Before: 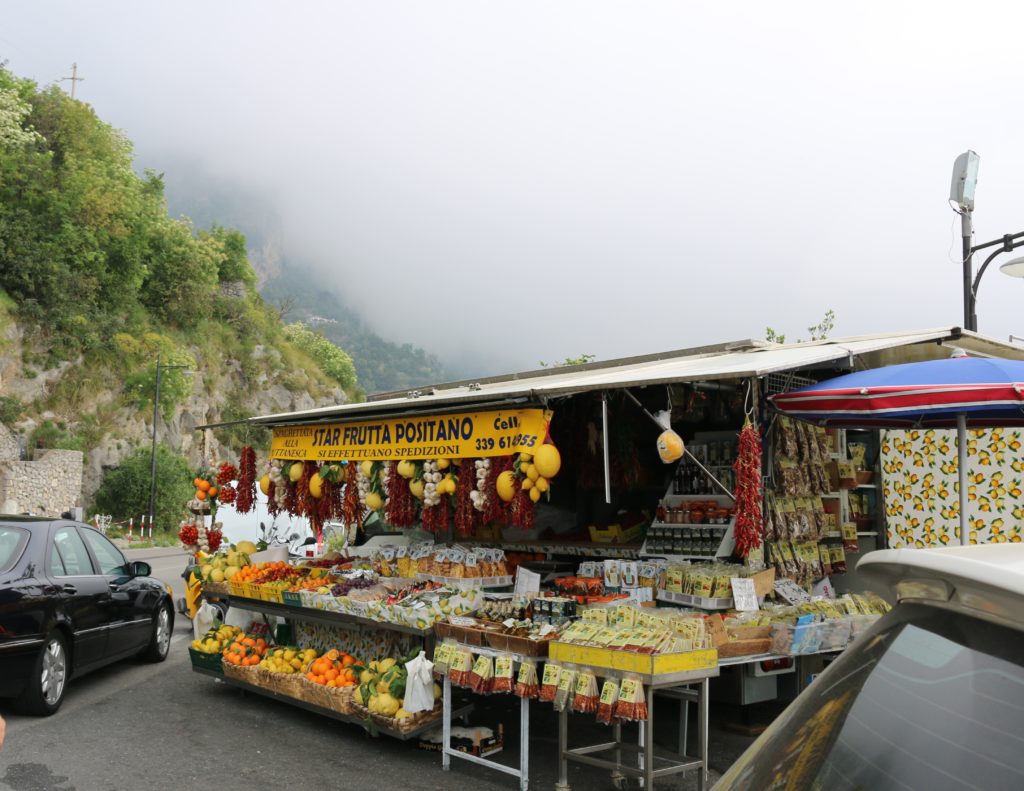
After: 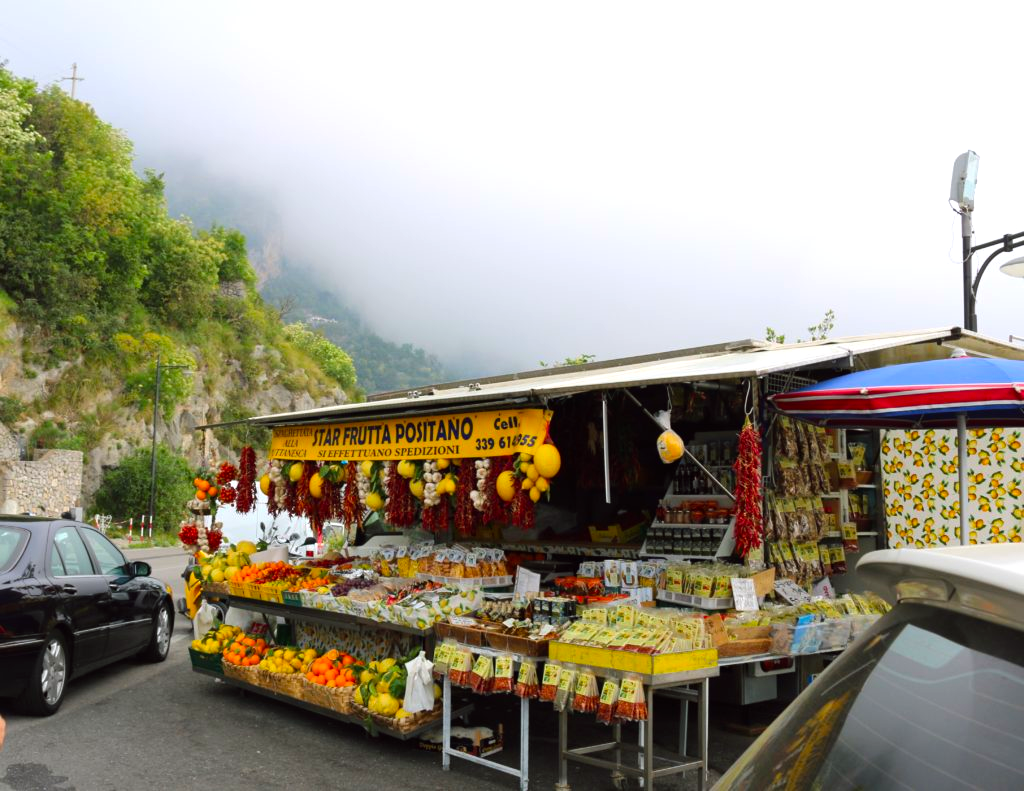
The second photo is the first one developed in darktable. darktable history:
color balance: lift [1, 1.001, 0.999, 1.001], gamma [1, 1.004, 1.007, 0.993], gain [1, 0.991, 0.987, 1.013], contrast 7.5%, contrast fulcrum 10%, output saturation 115%
color correction: saturation 1.1
